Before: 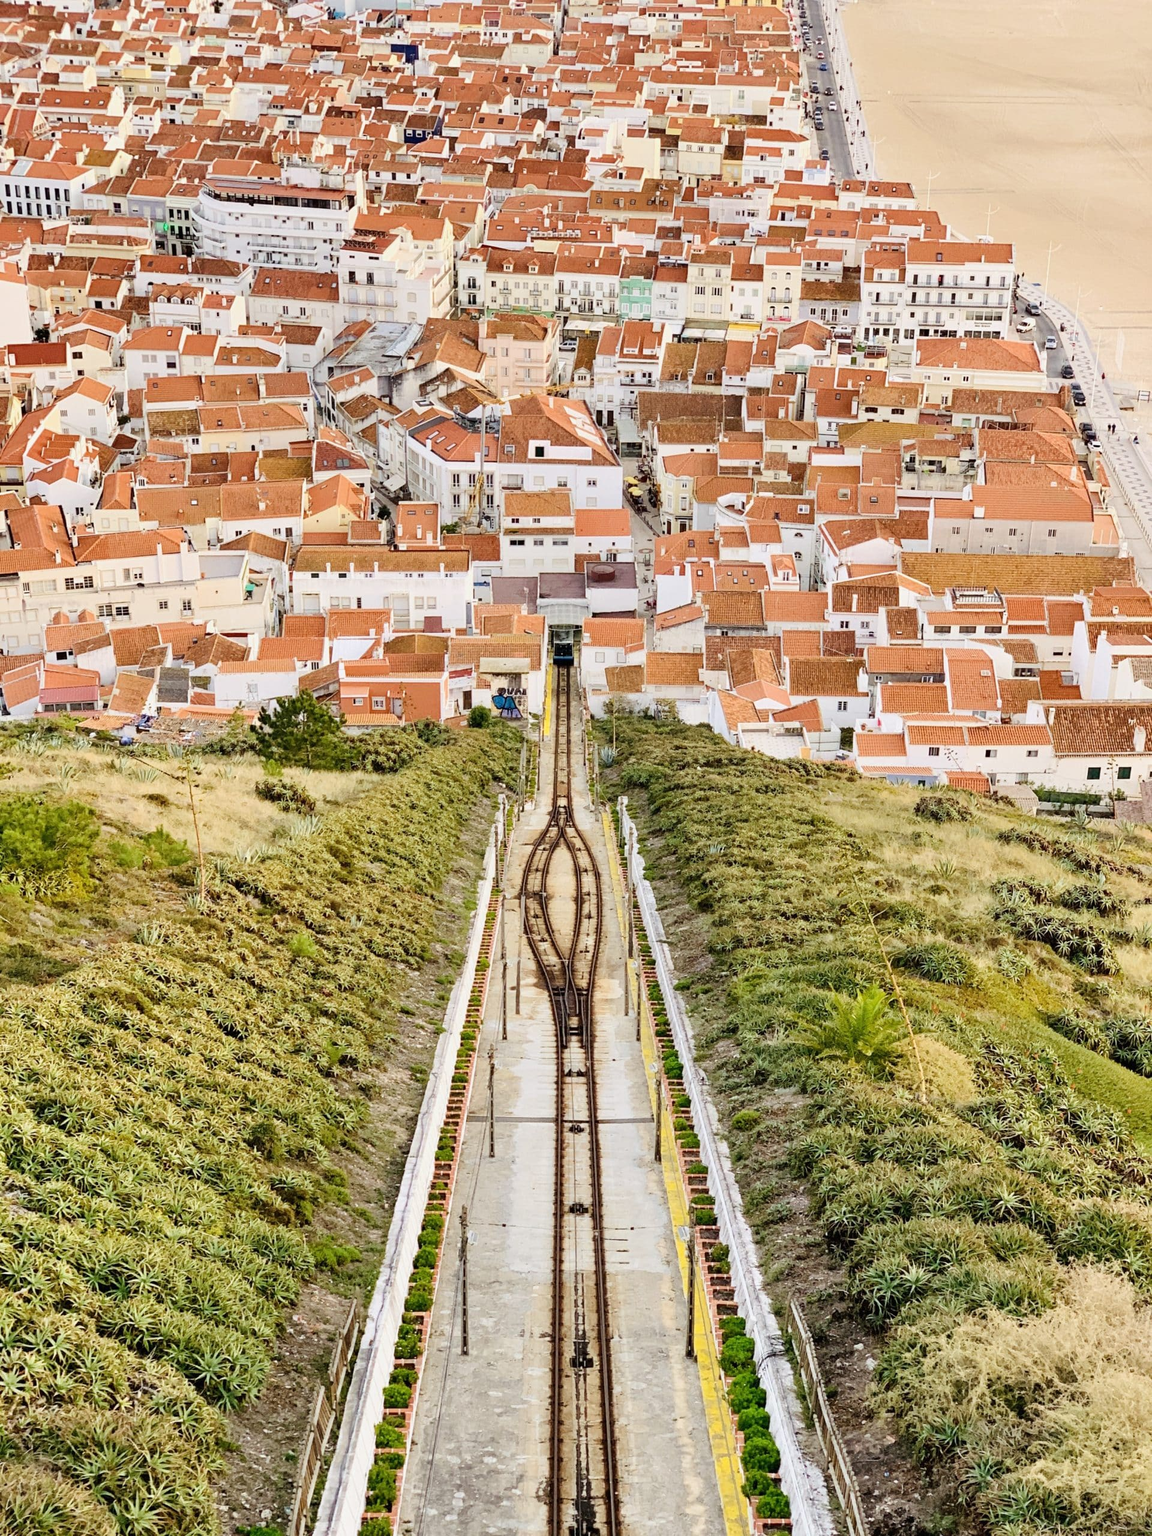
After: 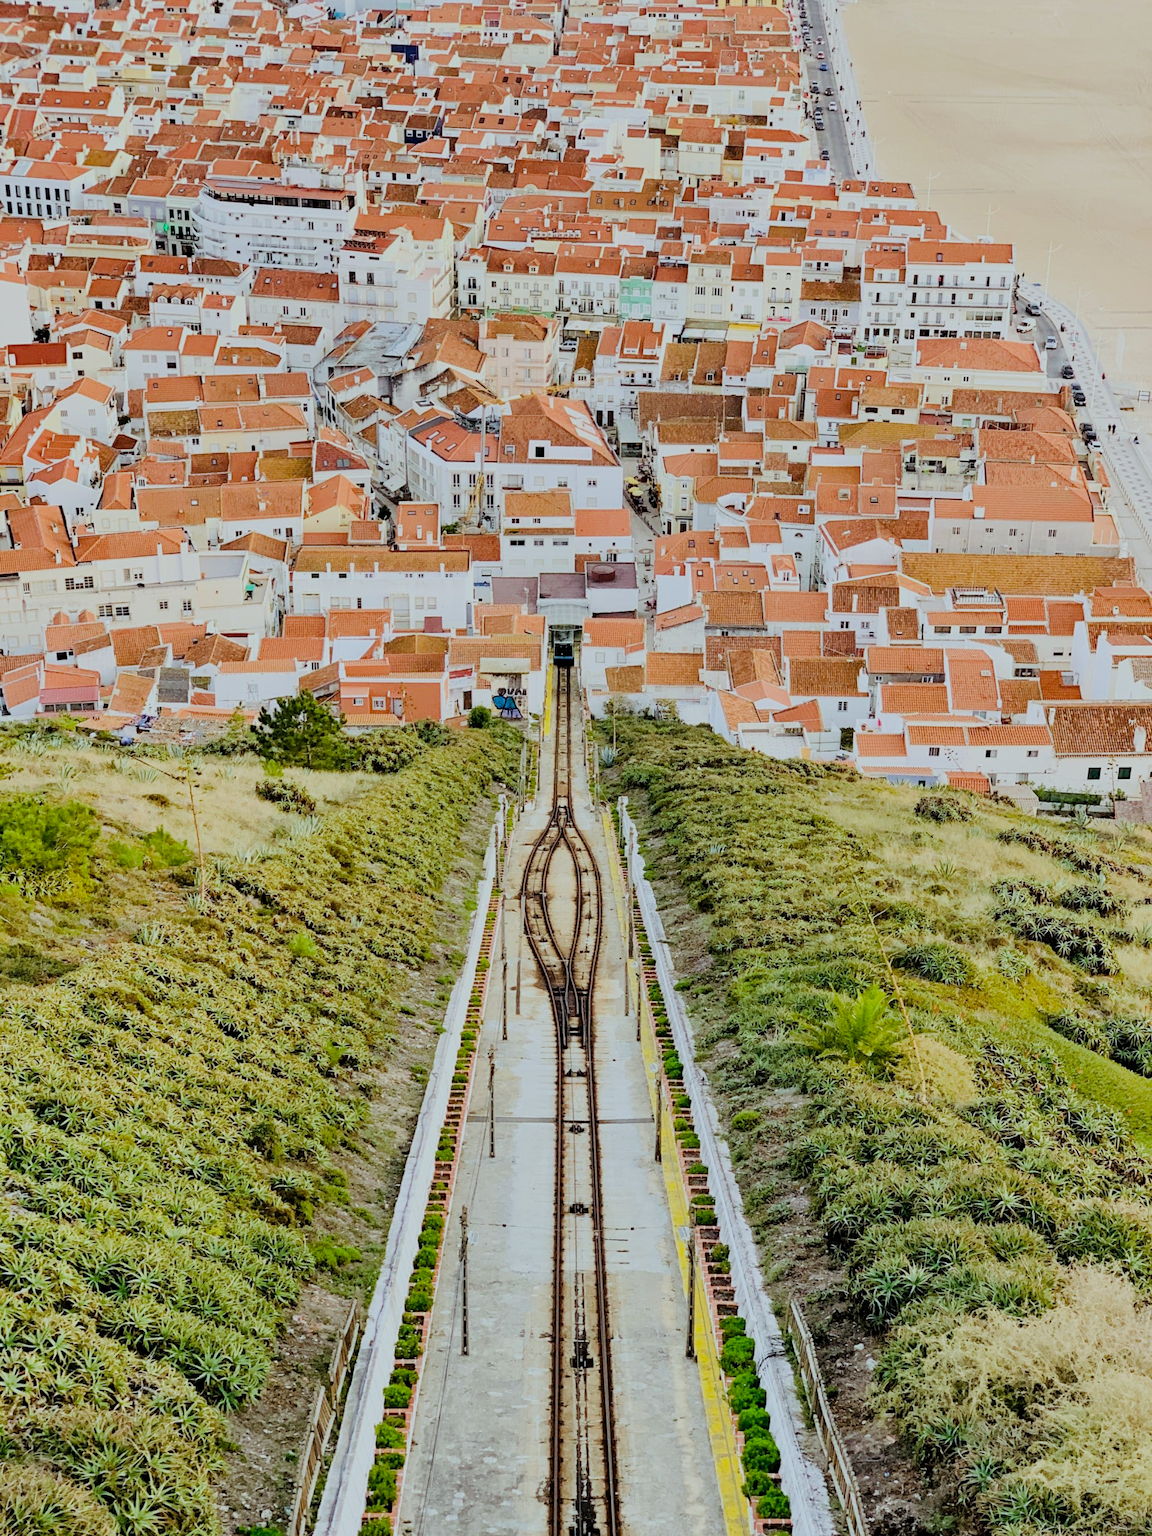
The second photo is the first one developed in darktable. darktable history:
white balance: red 0.925, blue 1.046
rotate and perspective: automatic cropping original format, crop left 0, crop top 0
filmic rgb: black relative exposure -7.65 EV, white relative exposure 4.56 EV, hardness 3.61
